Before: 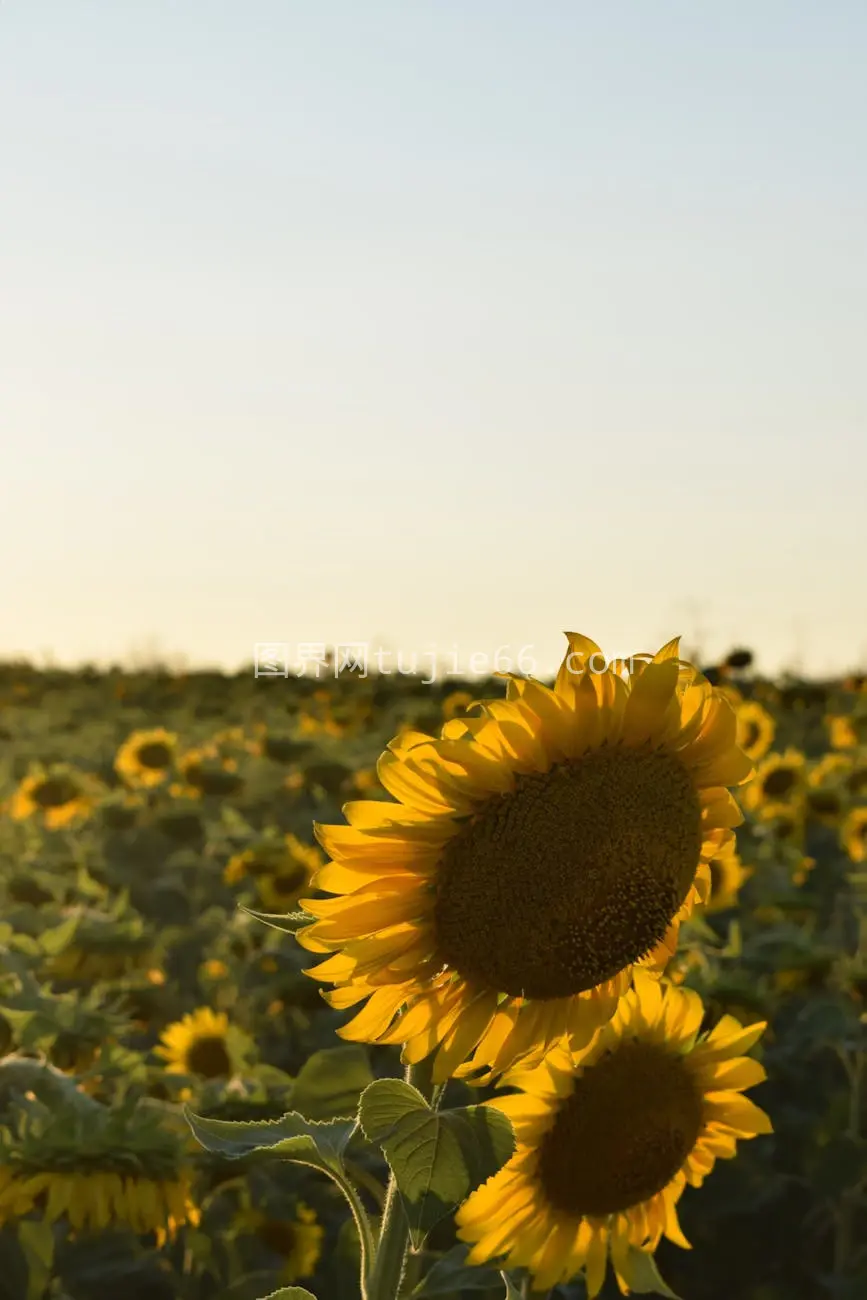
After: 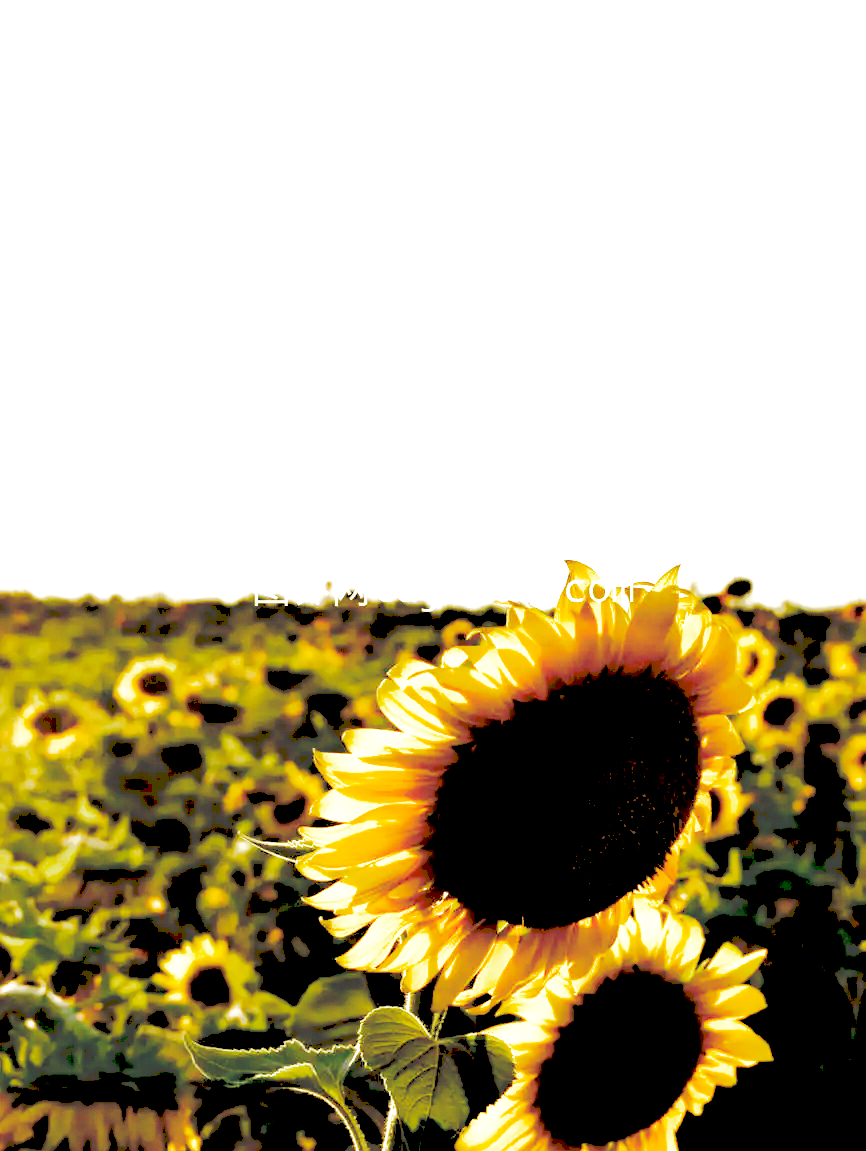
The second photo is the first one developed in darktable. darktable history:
tone curve: curves: ch0 [(0, 0) (0.003, 0.264) (0.011, 0.264) (0.025, 0.265) (0.044, 0.269) (0.069, 0.273) (0.1, 0.28) (0.136, 0.292) (0.177, 0.309) (0.224, 0.336) (0.277, 0.371) (0.335, 0.412) (0.399, 0.469) (0.468, 0.533) (0.543, 0.595) (0.623, 0.66) (0.709, 0.73) (0.801, 0.8) (0.898, 0.854) (1, 1)], preserve colors none
crop and rotate: top 5.603%, bottom 5.829%
filmic rgb: middle gray luminance 9.73%, black relative exposure -8.61 EV, white relative exposure 3.34 EV, target black luminance 0%, hardness 5.21, latitude 44.55%, contrast 1.302, highlights saturation mix 5.08%, shadows ↔ highlights balance 24.12%, add noise in highlights 0.002, preserve chrominance no, color science v3 (2019), use custom middle-gray values true, contrast in highlights soft
exposure: black level correction 0.036, exposure 0.901 EV, compensate highlight preservation false
